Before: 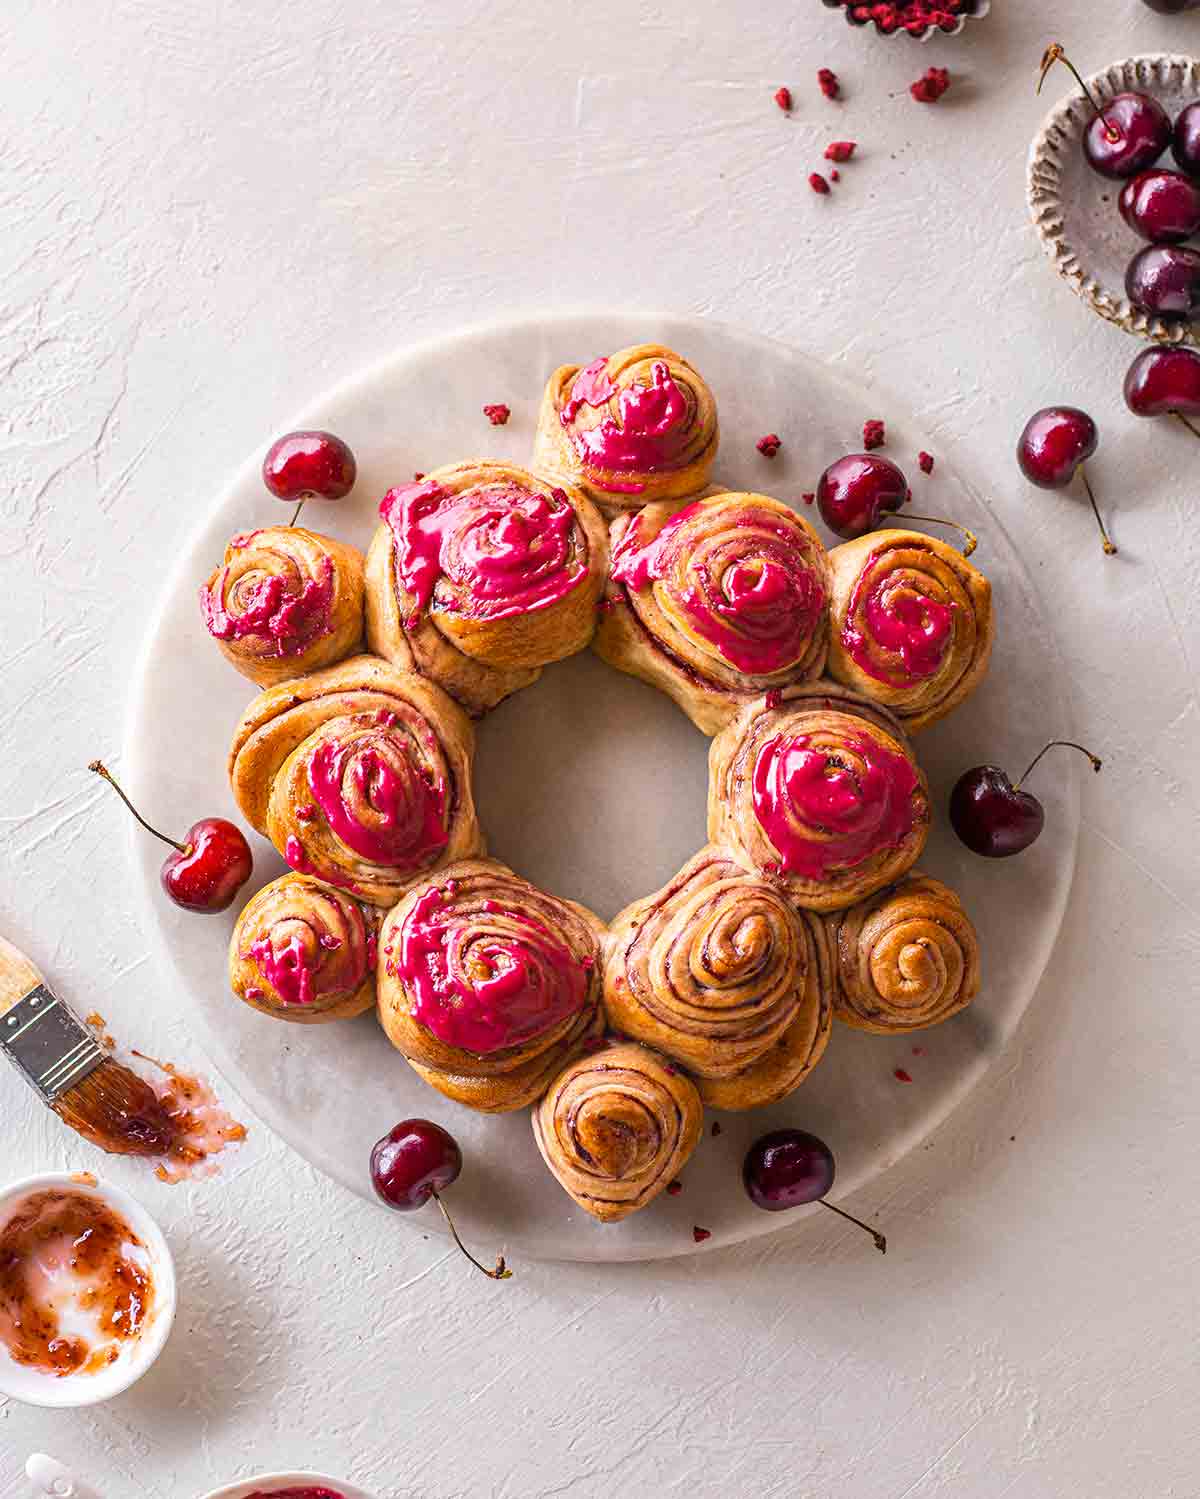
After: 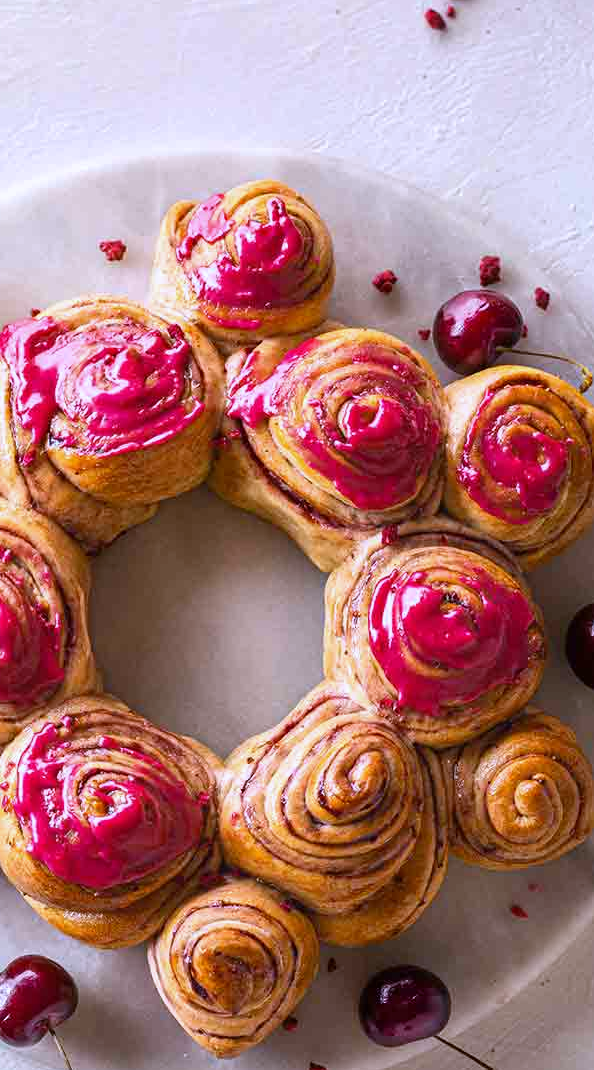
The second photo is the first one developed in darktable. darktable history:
crop: left 32.075%, top 10.976%, right 18.355%, bottom 17.596%
white balance: red 0.967, blue 1.119, emerald 0.756
